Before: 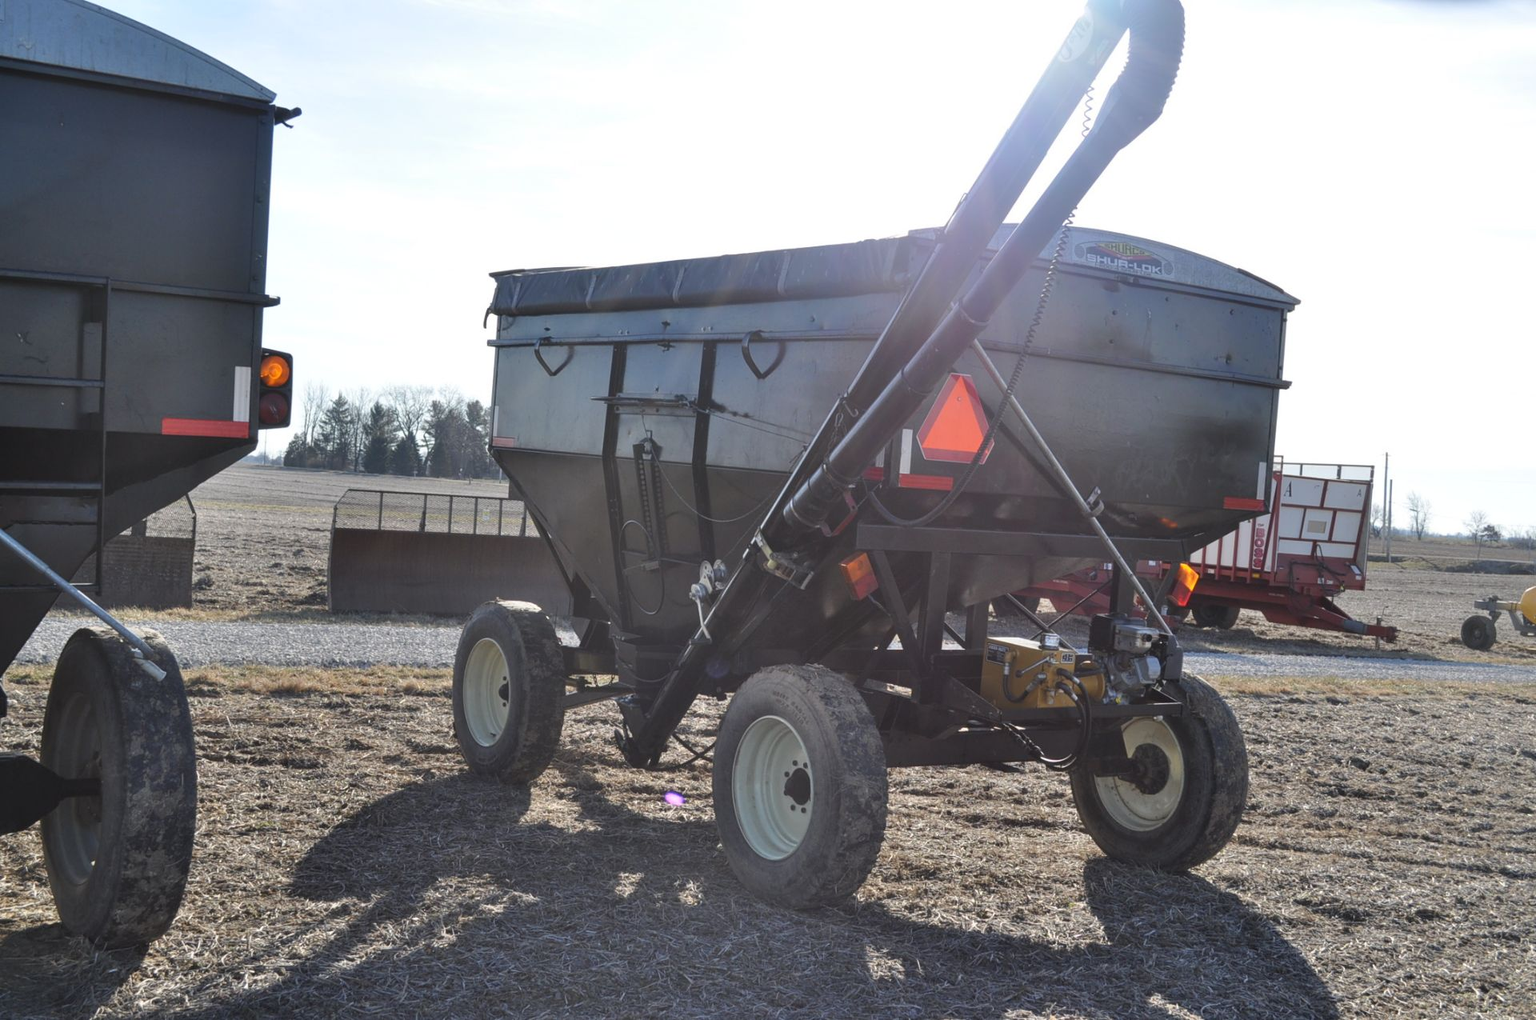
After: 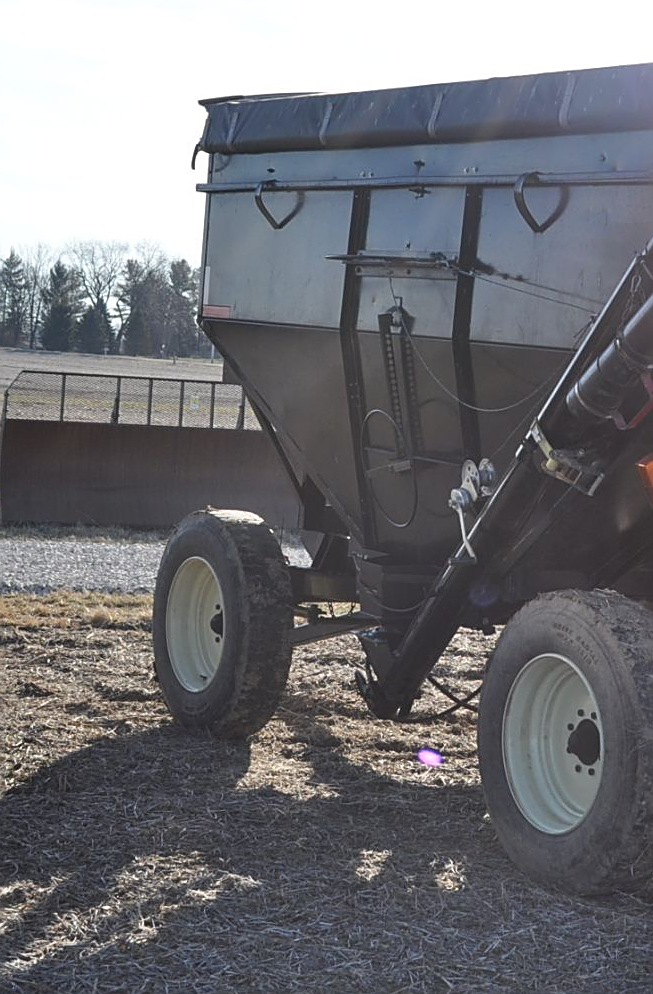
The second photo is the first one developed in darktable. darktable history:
crop and rotate: left 21.524%, top 19.022%, right 44.415%, bottom 2.994%
sharpen: on, module defaults
